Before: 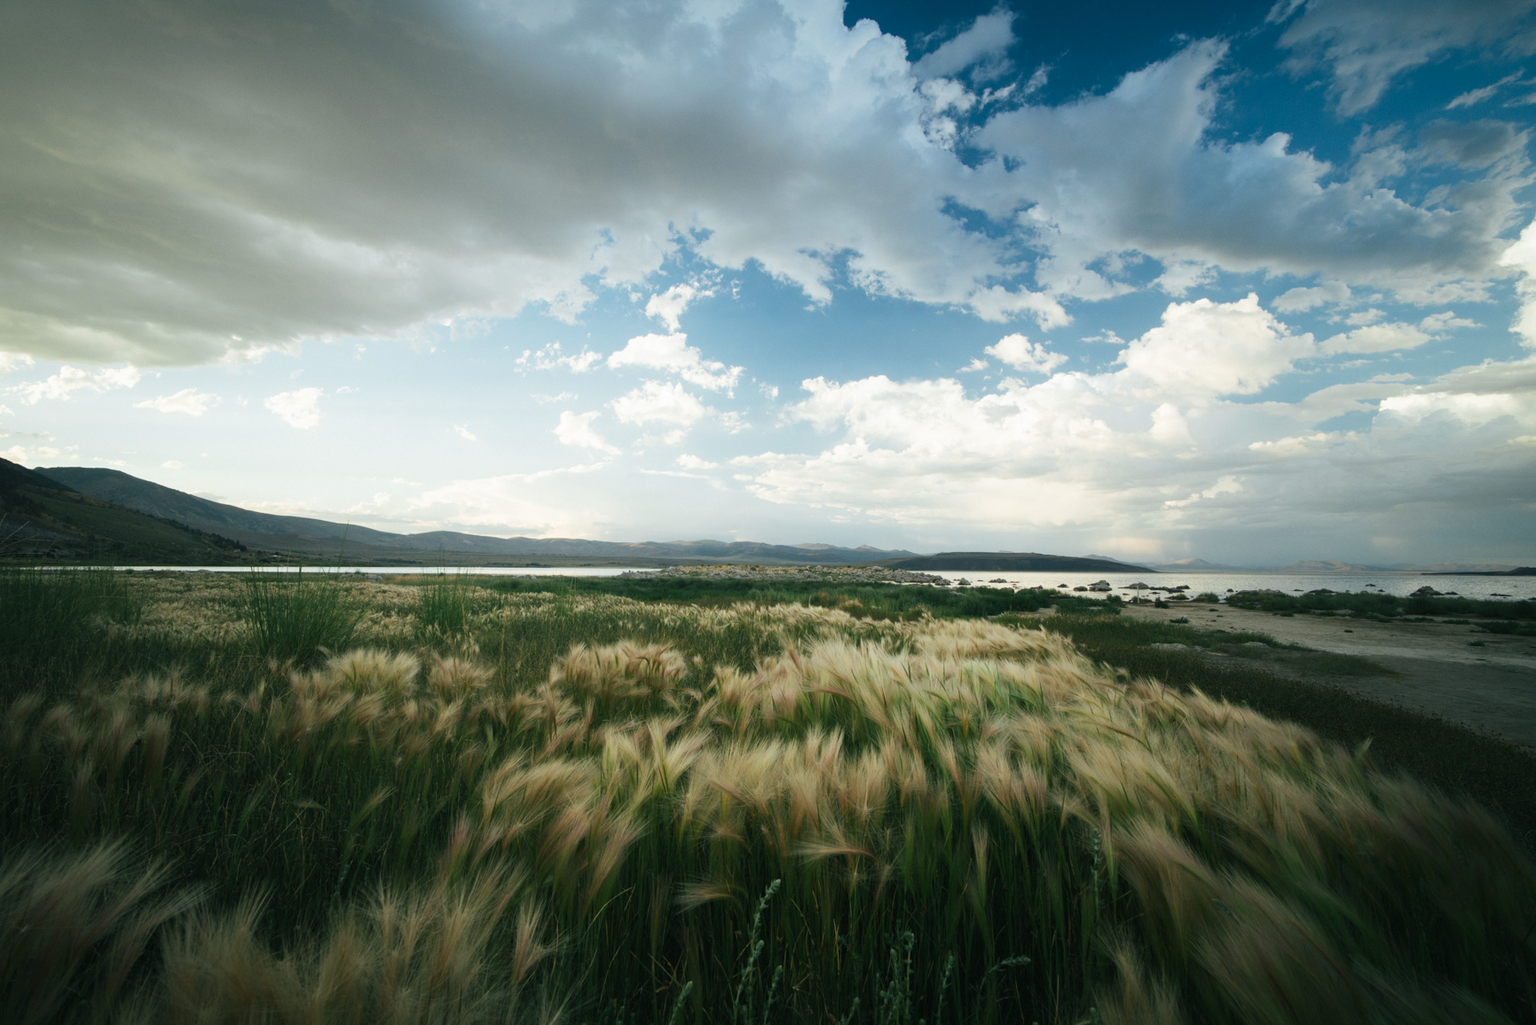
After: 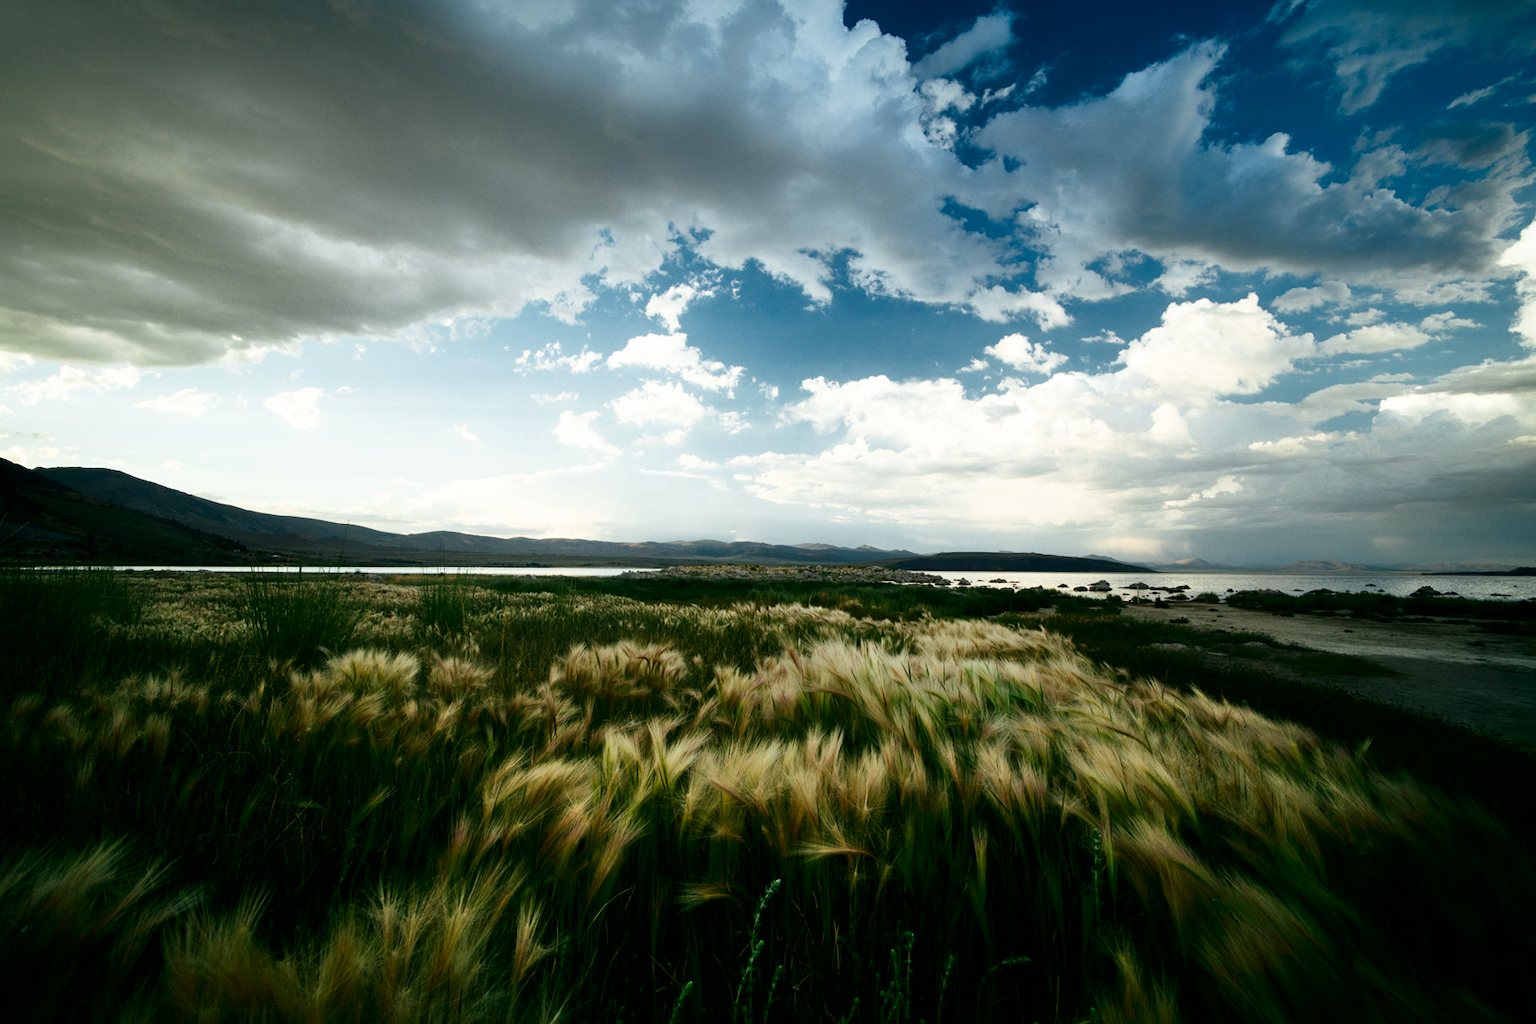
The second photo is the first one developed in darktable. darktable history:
shadows and highlights: soften with gaussian
contrast brightness saturation: brightness -0.253, saturation 0.203
filmic rgb: black relative exposure -8 EV, white relative exposure 2.45 EV, hardness 6.37
